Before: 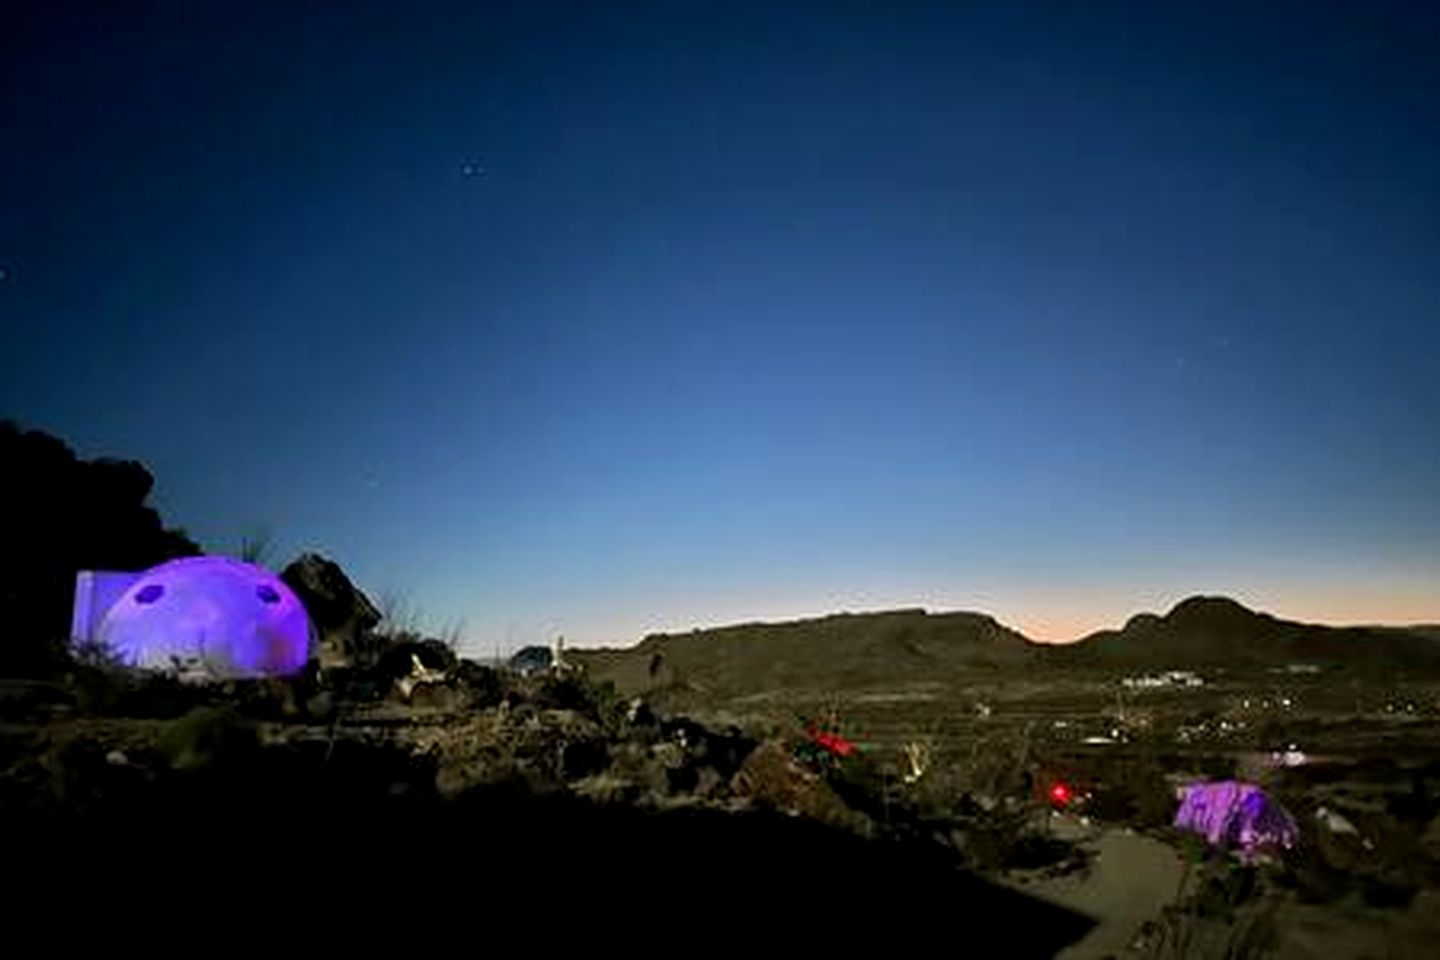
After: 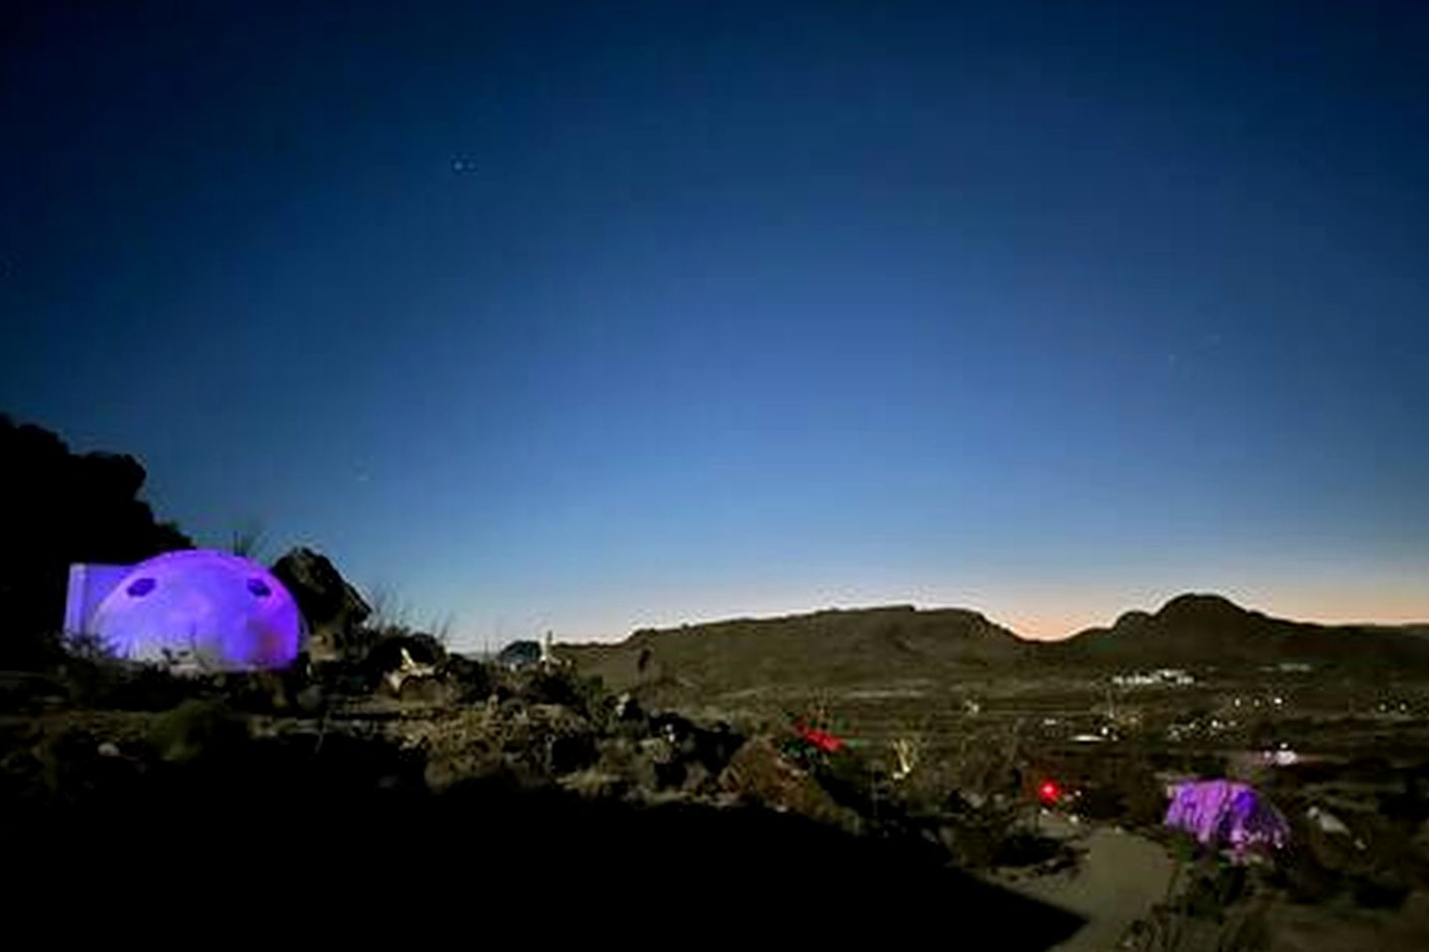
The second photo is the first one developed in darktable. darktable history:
white balance: red 0.982, blue 1.018
rotate and perspective: rotation 0.192°, lens shift (horizontal) -0.015, crop left 0.005, crop right 0.996, crop top 0.006, crop bottom 0.99
